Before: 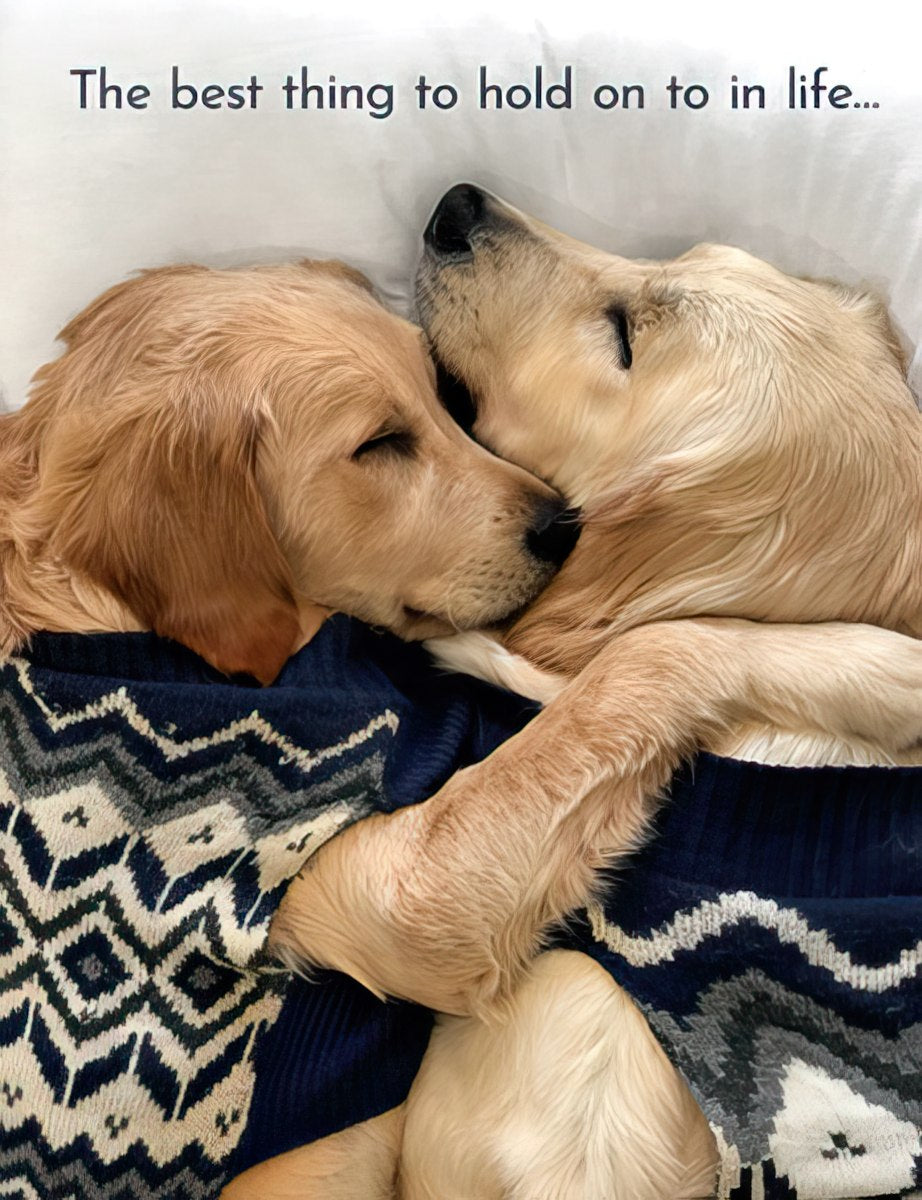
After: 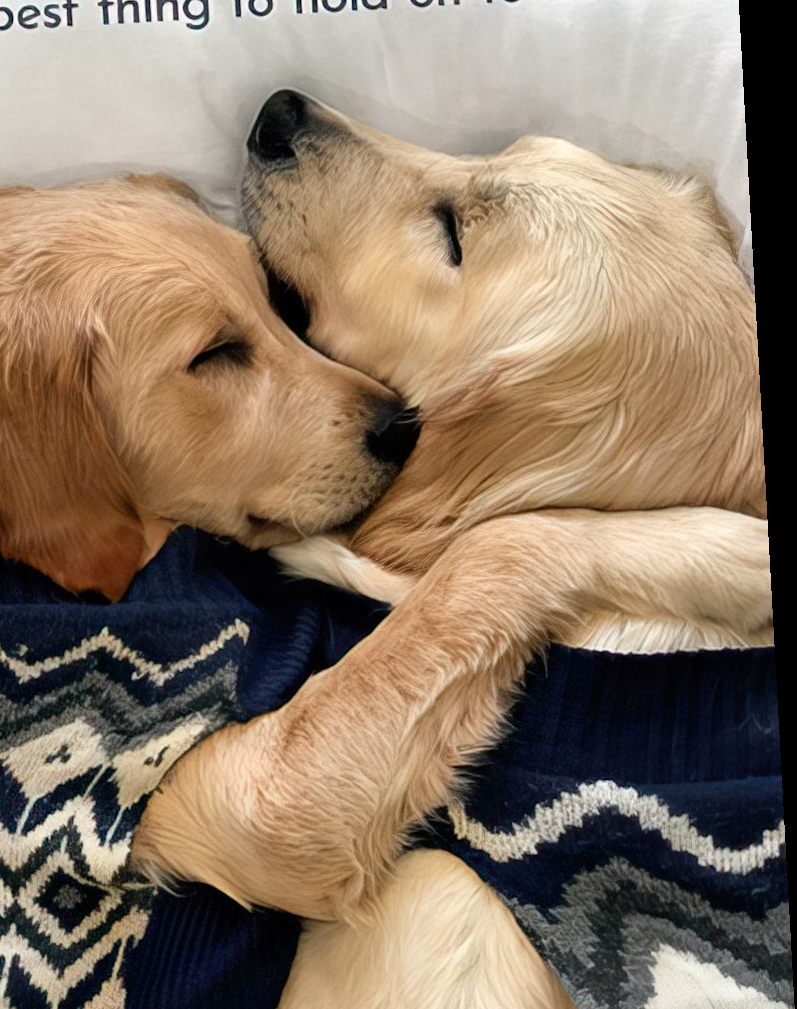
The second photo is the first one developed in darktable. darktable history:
crop: left 19.159%, top 9.58%, bottom 9.58%
rotate and perspective: rotation -3.18°, automatic cropping off
